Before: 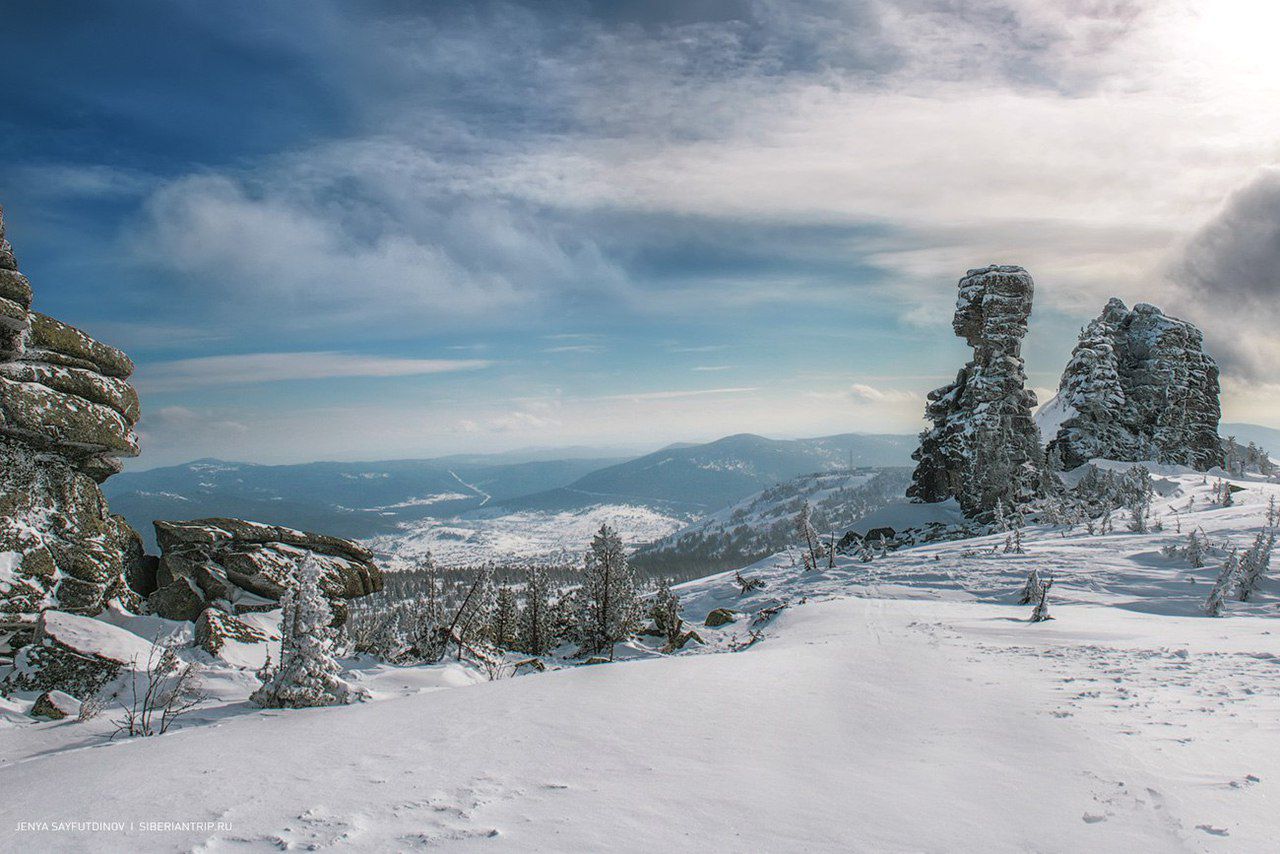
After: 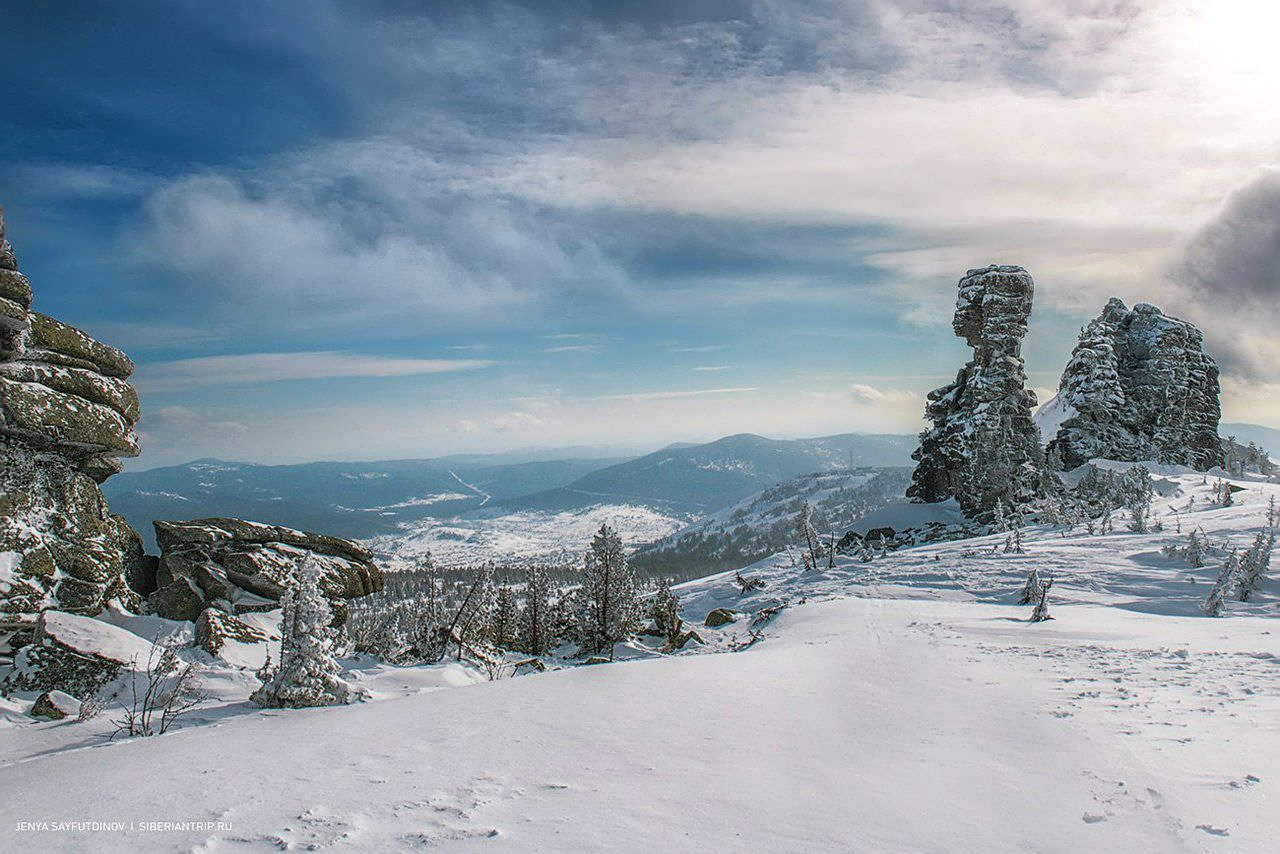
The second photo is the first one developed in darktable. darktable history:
sharpen: amount 0.204
contrast brightness saturation: contrast 0.041, saturation 0.072
